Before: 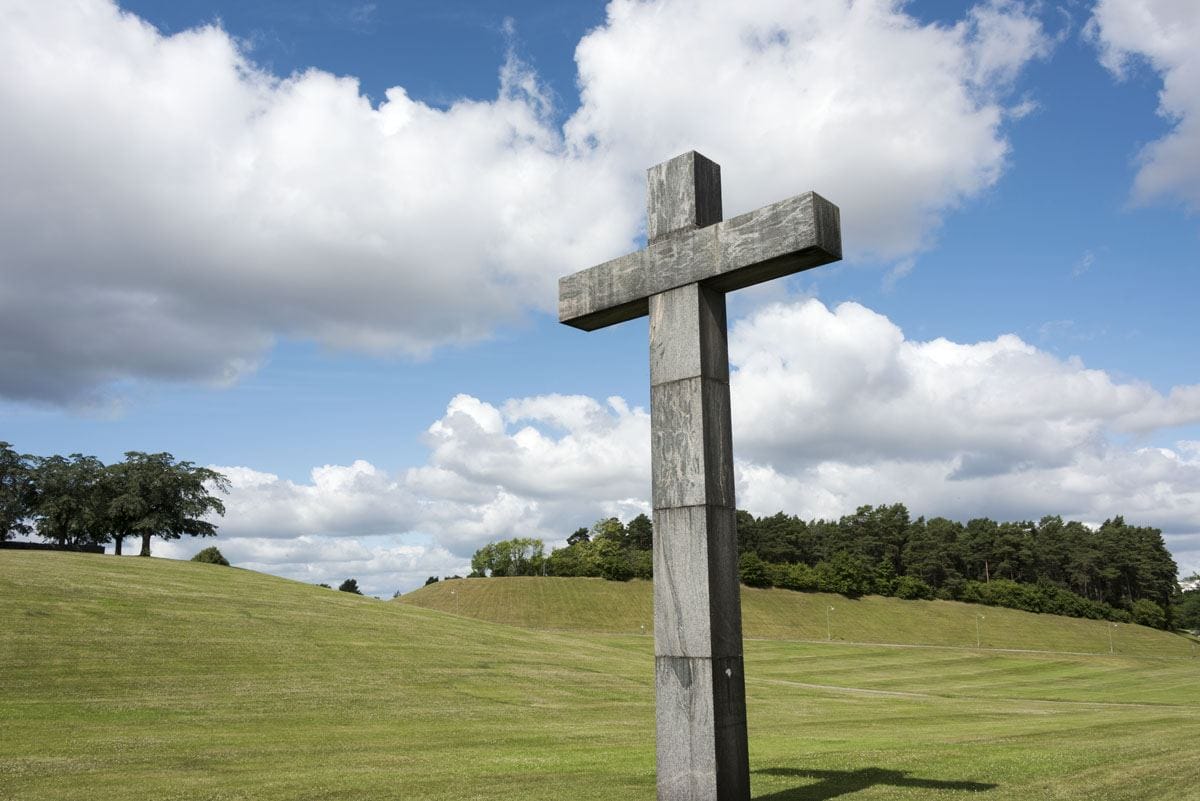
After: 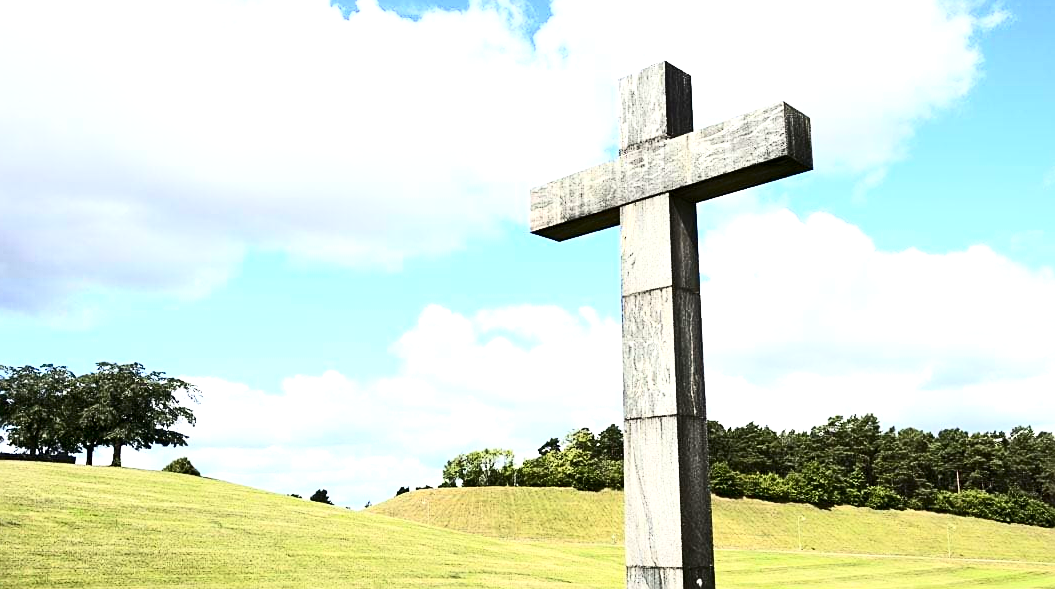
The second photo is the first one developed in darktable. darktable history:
contrast brightness saturation: contrast 0.4, brightness 0.1, saturation 0.21
sharpen: on, module defaults
shadows and highlights: shadows -88.03, highlights -35.45, shadows color adjustment 99.15%, highlights color adjustment 0%, soften with gaussian
crop and rotate: left 2.425%, top 11.305%, right 9.6%, bottom 15.08%
exposure: black level correction 0, exposure 1.2 EV, compensate exposure bias true, compensate highlight preservation false
